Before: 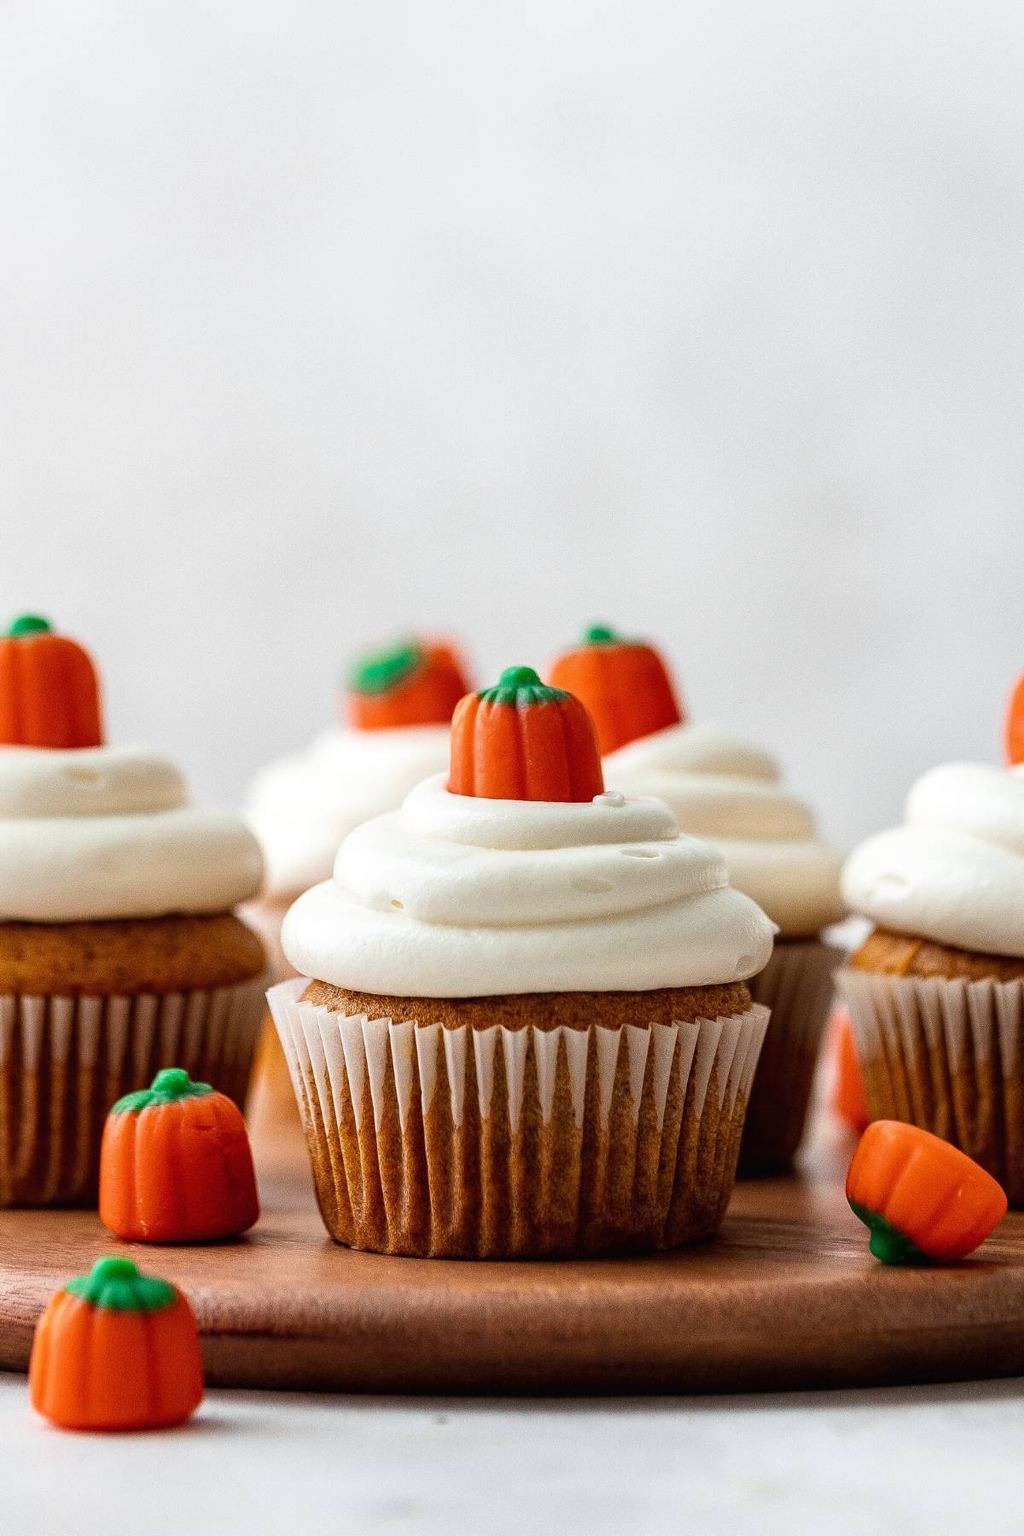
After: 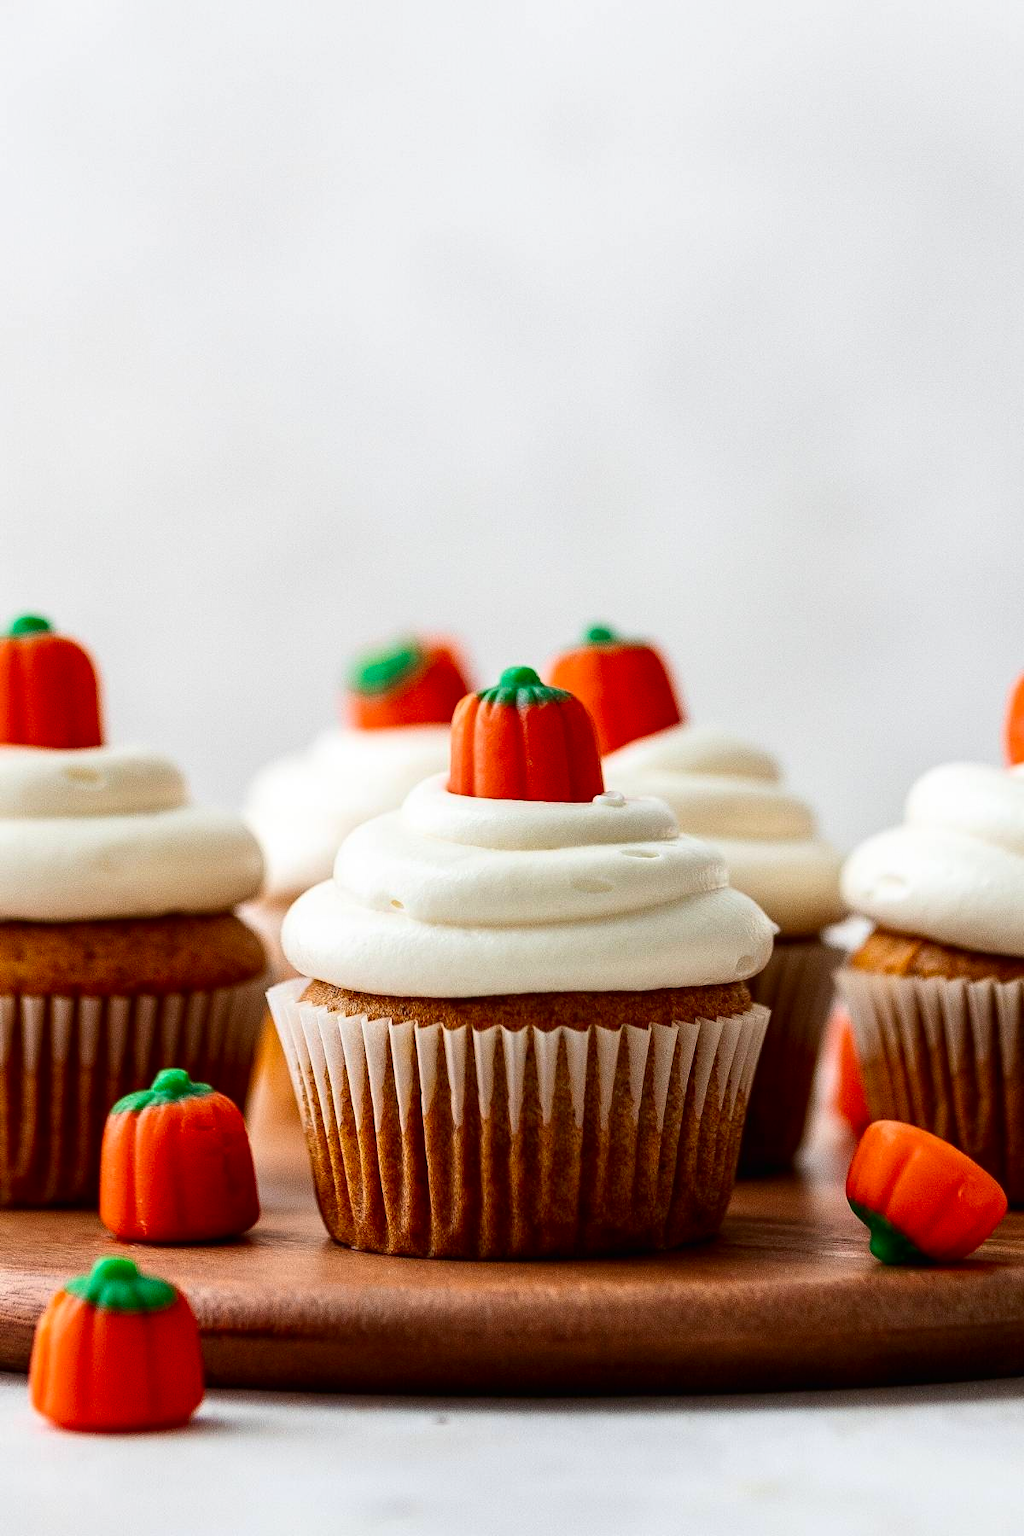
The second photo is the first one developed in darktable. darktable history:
contrast brightness saturation: contrast 0.134, brightness -0.053, saturation 0.164
